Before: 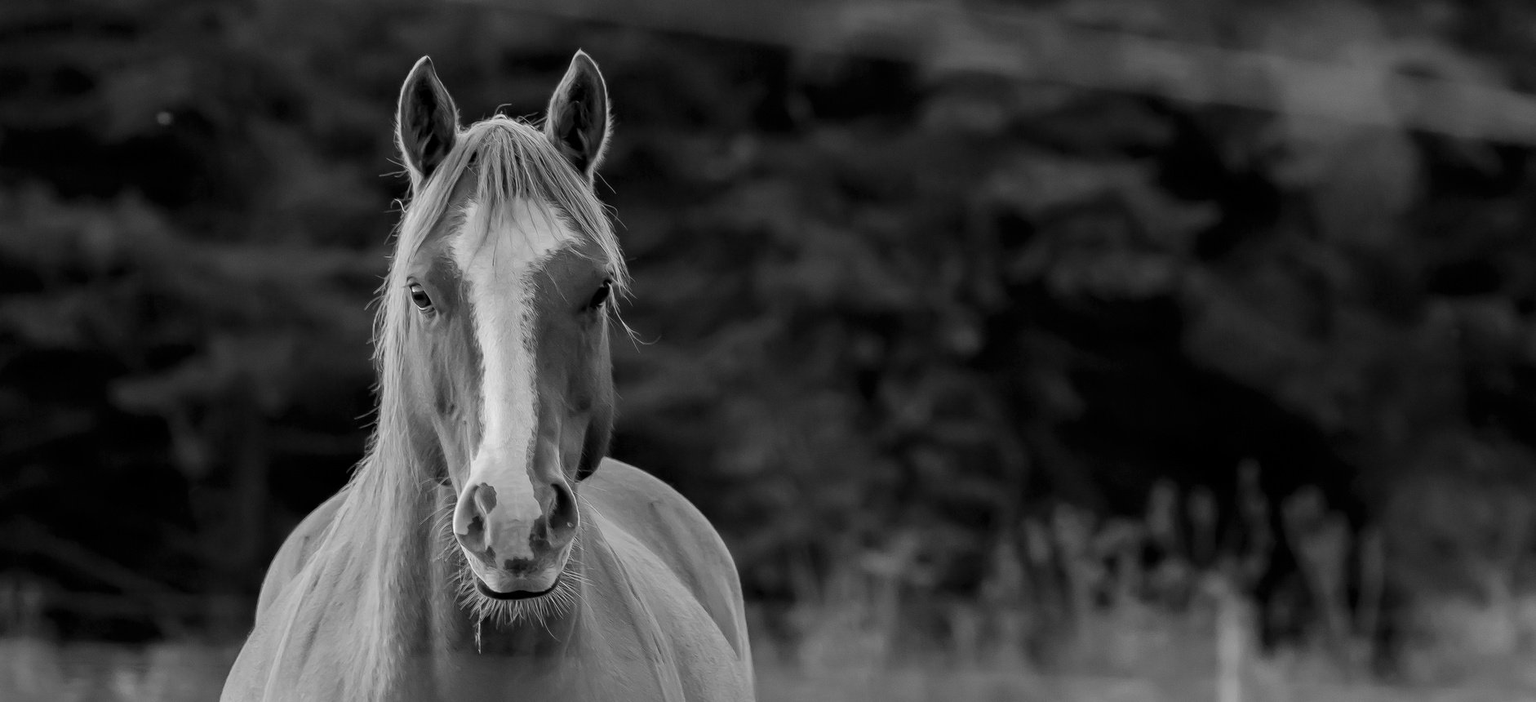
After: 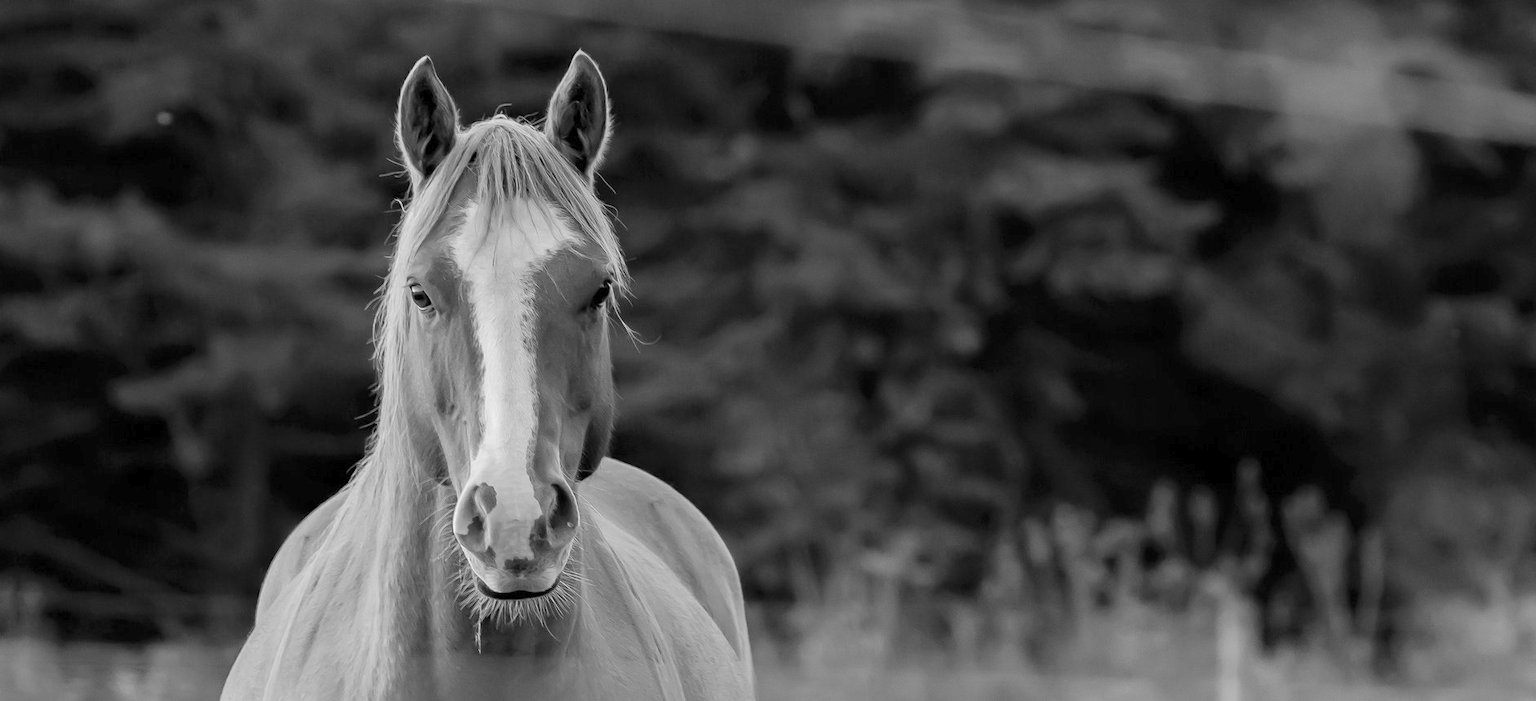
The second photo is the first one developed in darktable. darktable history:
bloom: size 9%, threshold 100%, strength 7%
contrast brightness saturation: contrast 0.07, brightness 0.18, saturation 0.4
